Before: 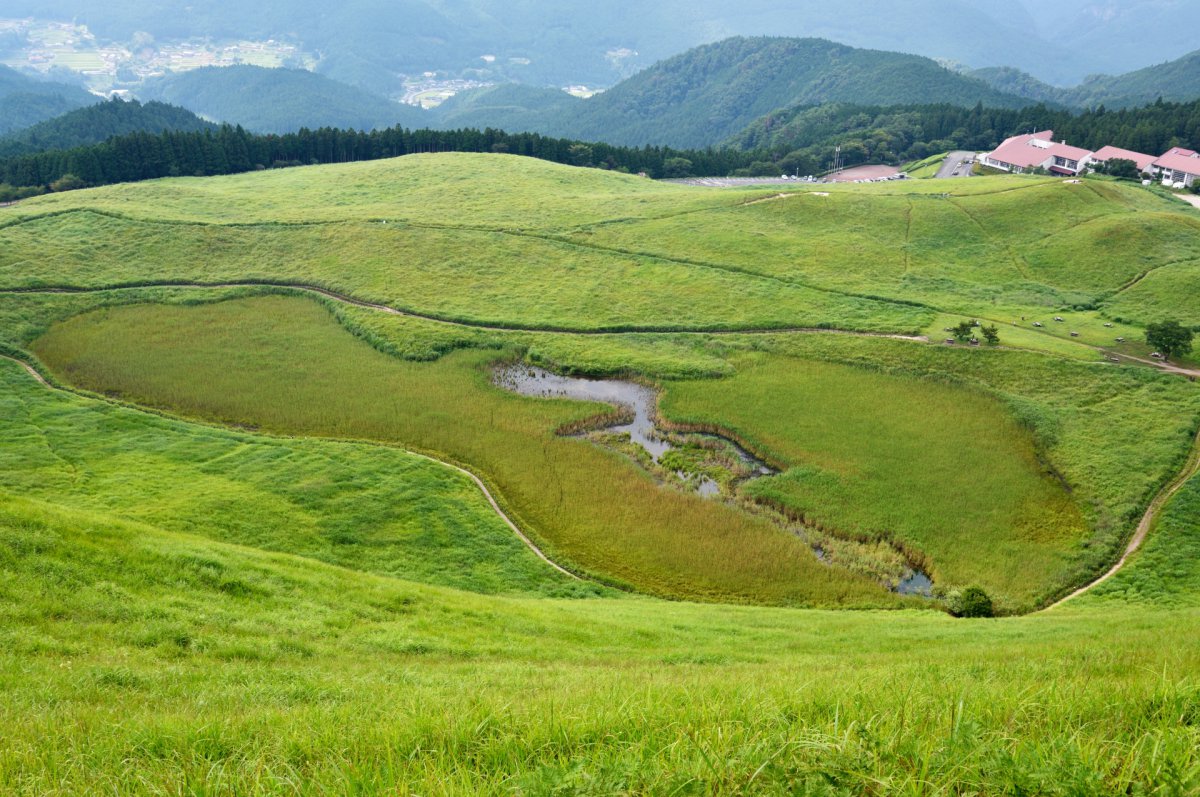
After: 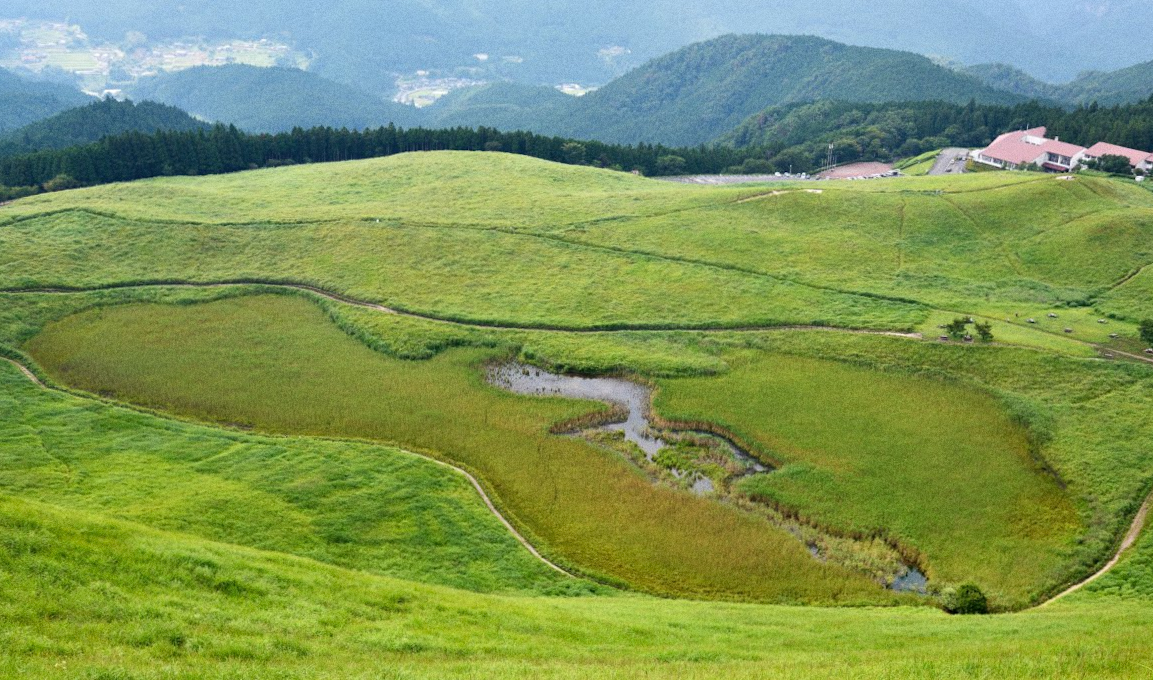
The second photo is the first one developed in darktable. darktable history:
grain: coarseness 0.09 ISO
crop and rotate: angle 0.2°, left 0.275%, right 3.127%, bottom 14.18%
